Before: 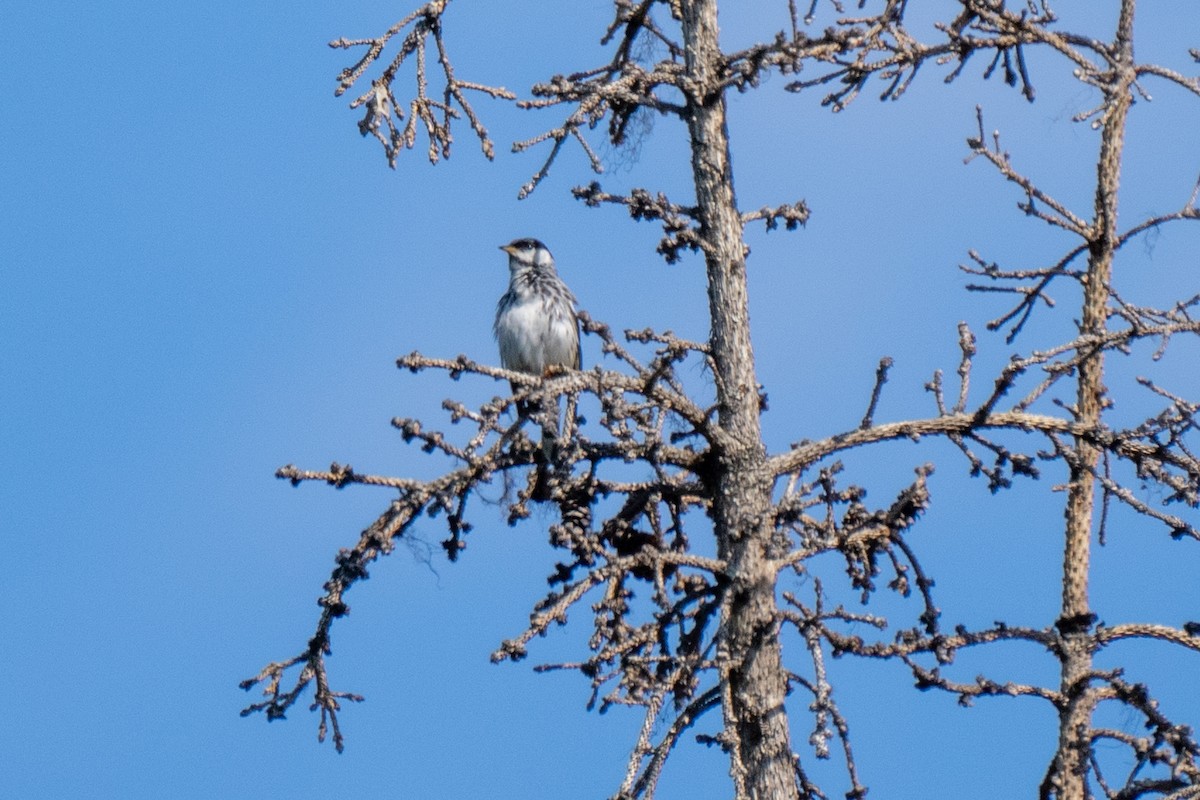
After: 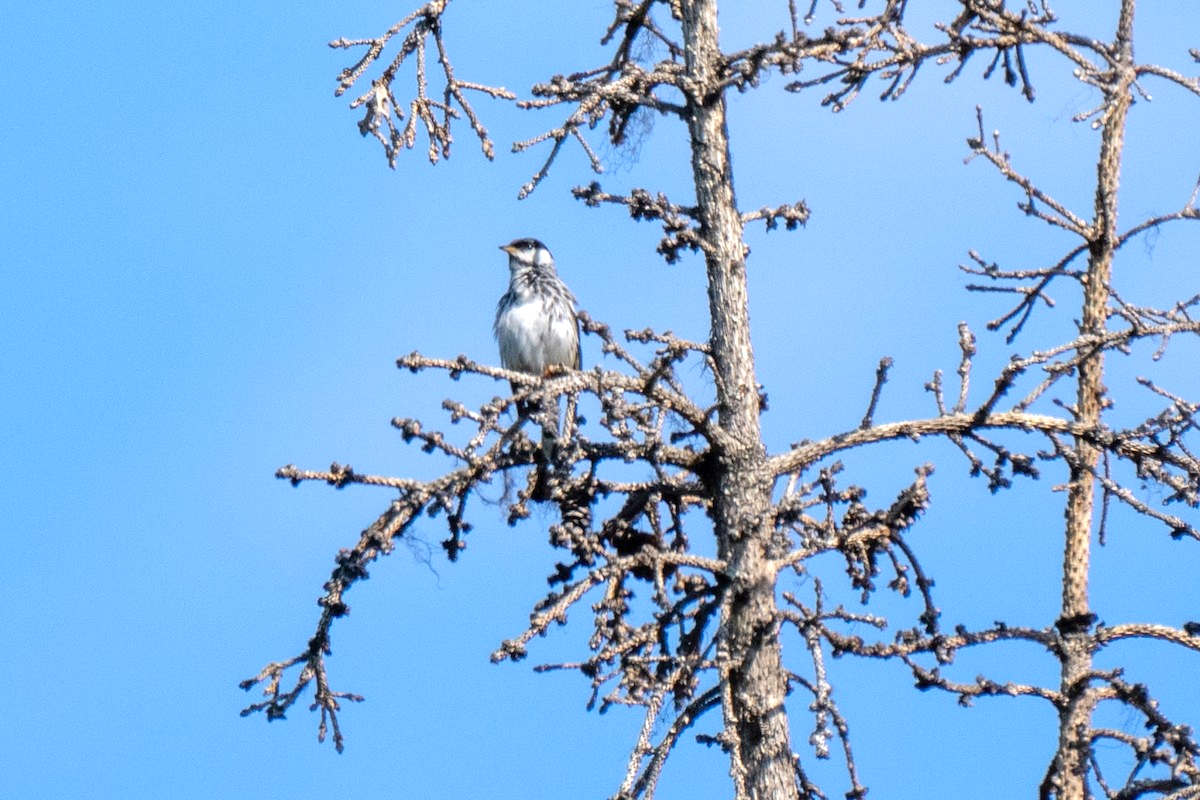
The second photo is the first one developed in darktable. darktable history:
exposure: exposure 0.651 EV, compensate exposure bias true, compensate highlight preservation false
